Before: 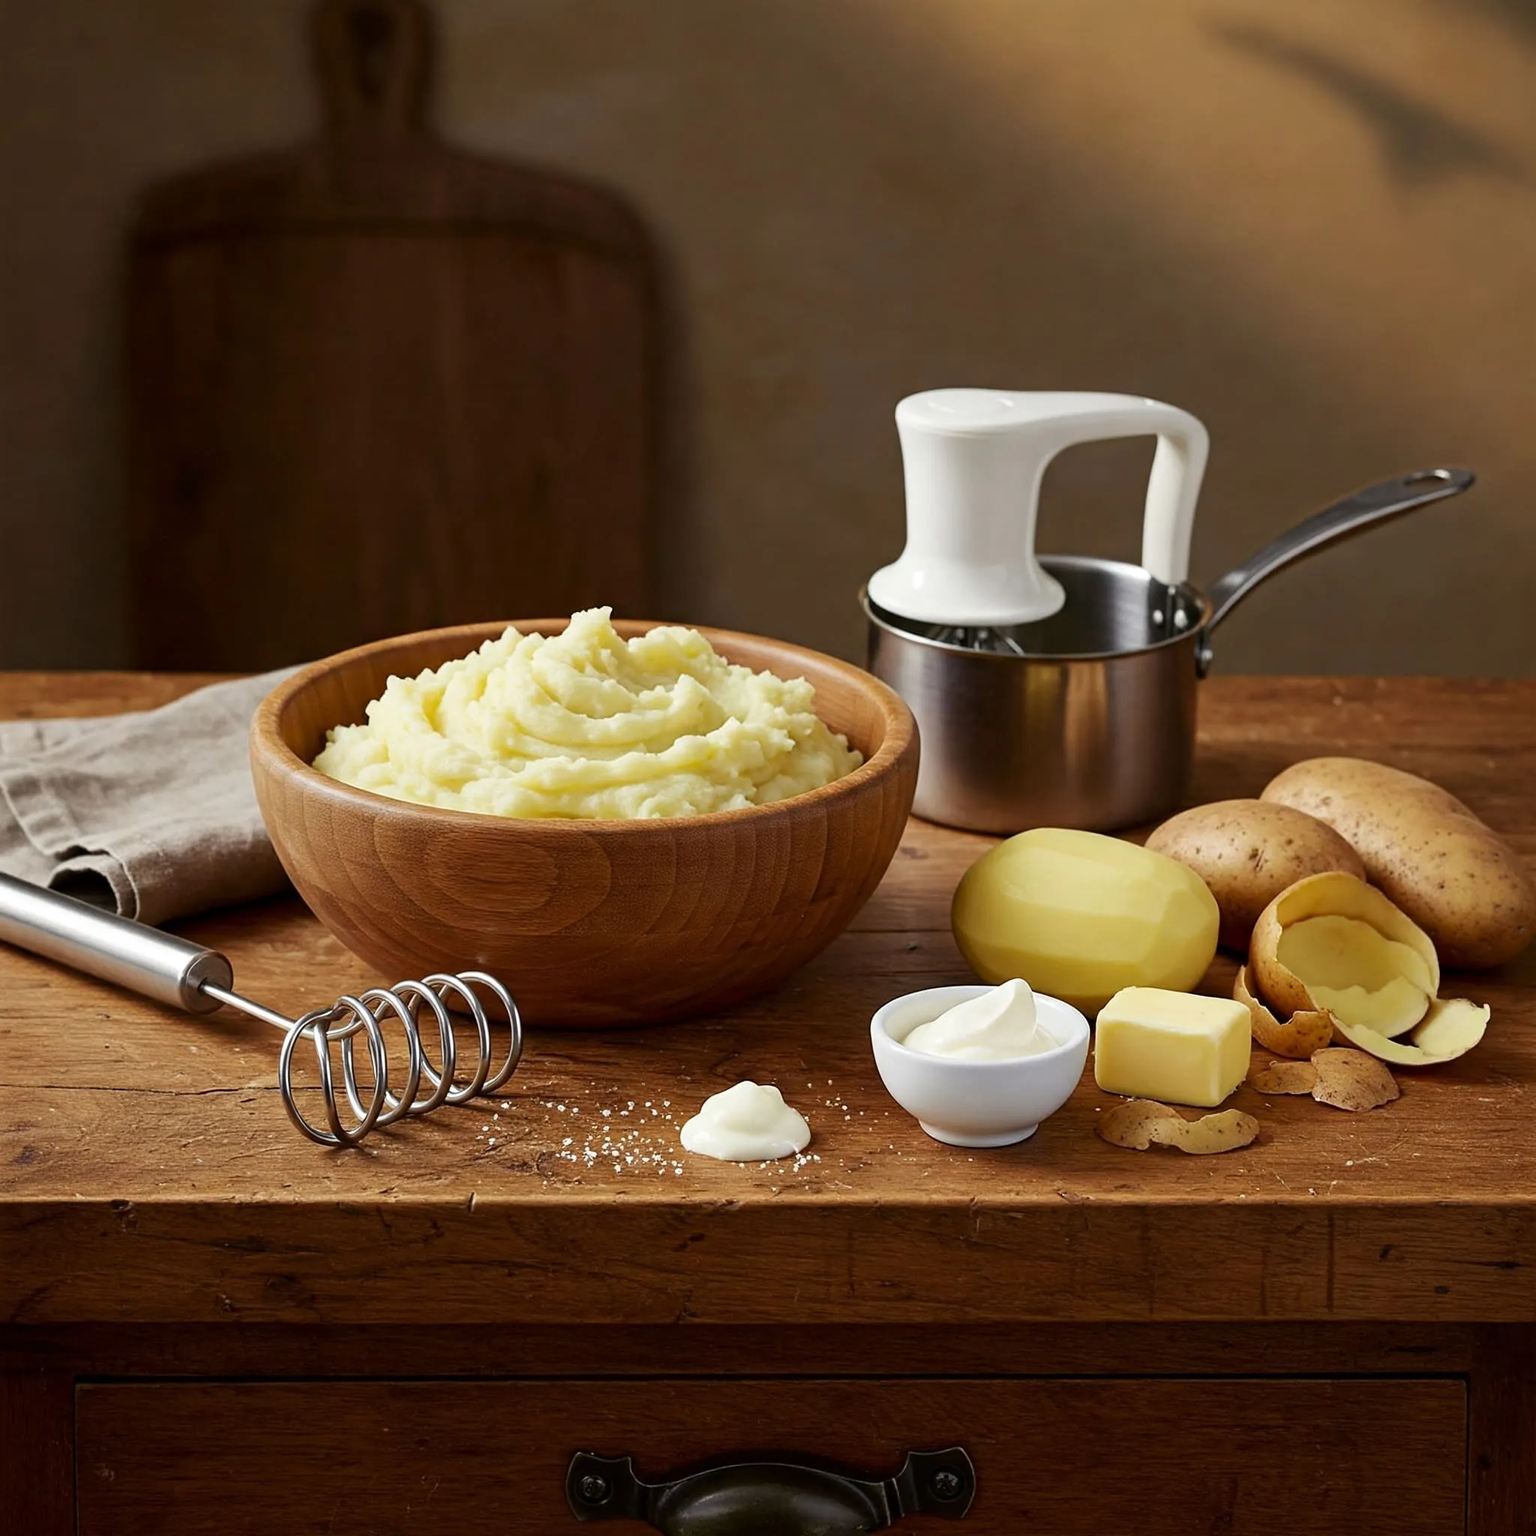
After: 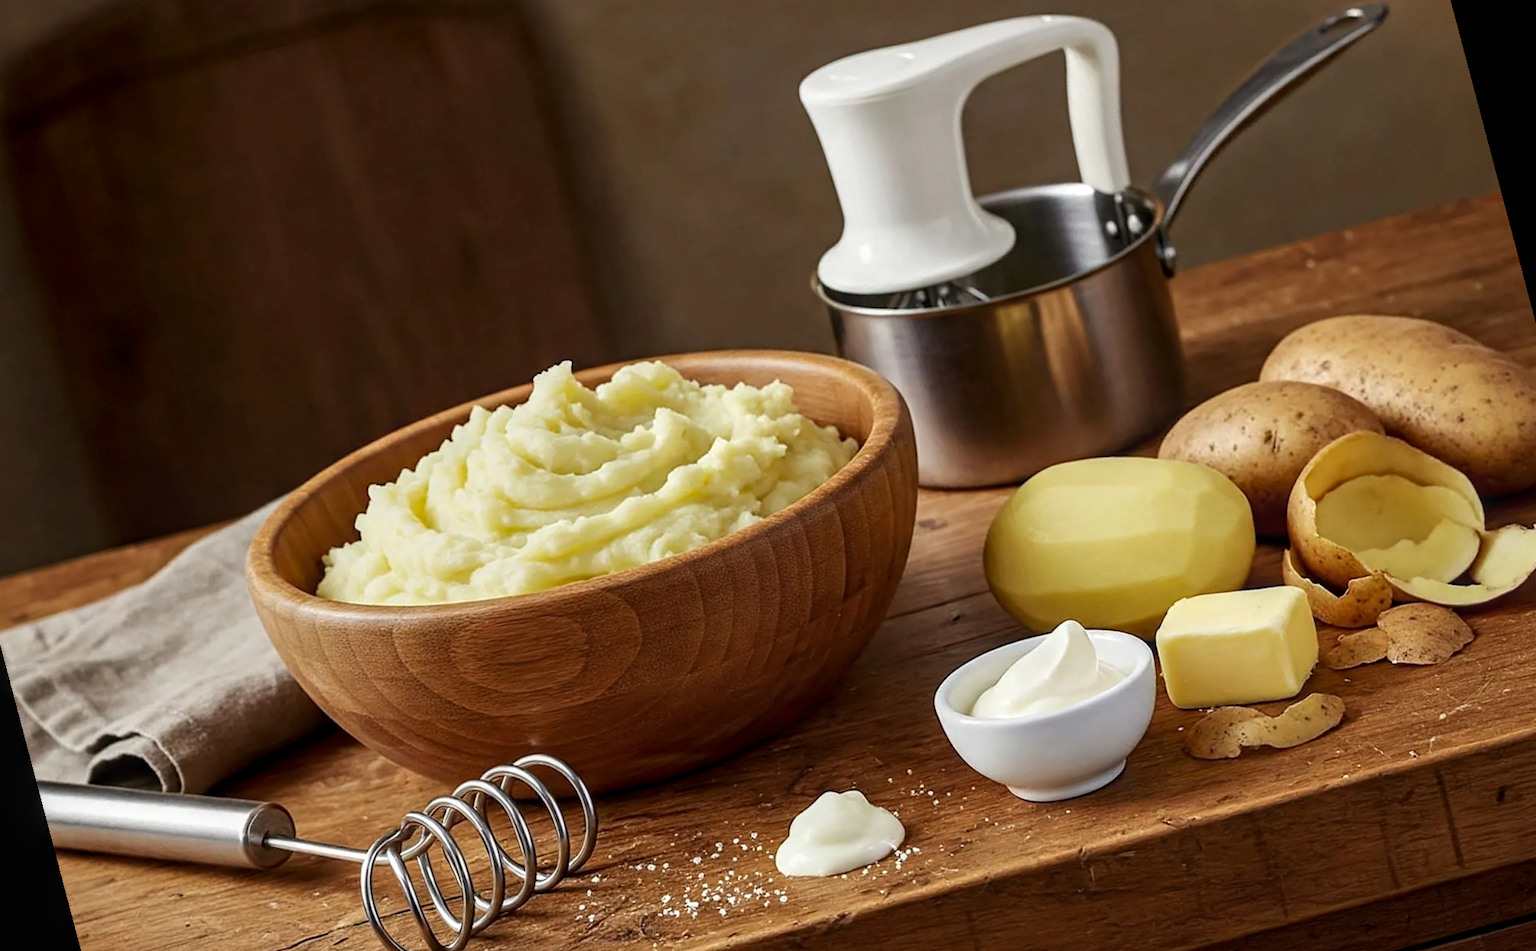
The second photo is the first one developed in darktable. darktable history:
rotate and perspective: rotation -14.8°, crop left 0.1, crop right 0.903, crop top 0.25, crop bottom 0.748
local contrast: on, module defaults
